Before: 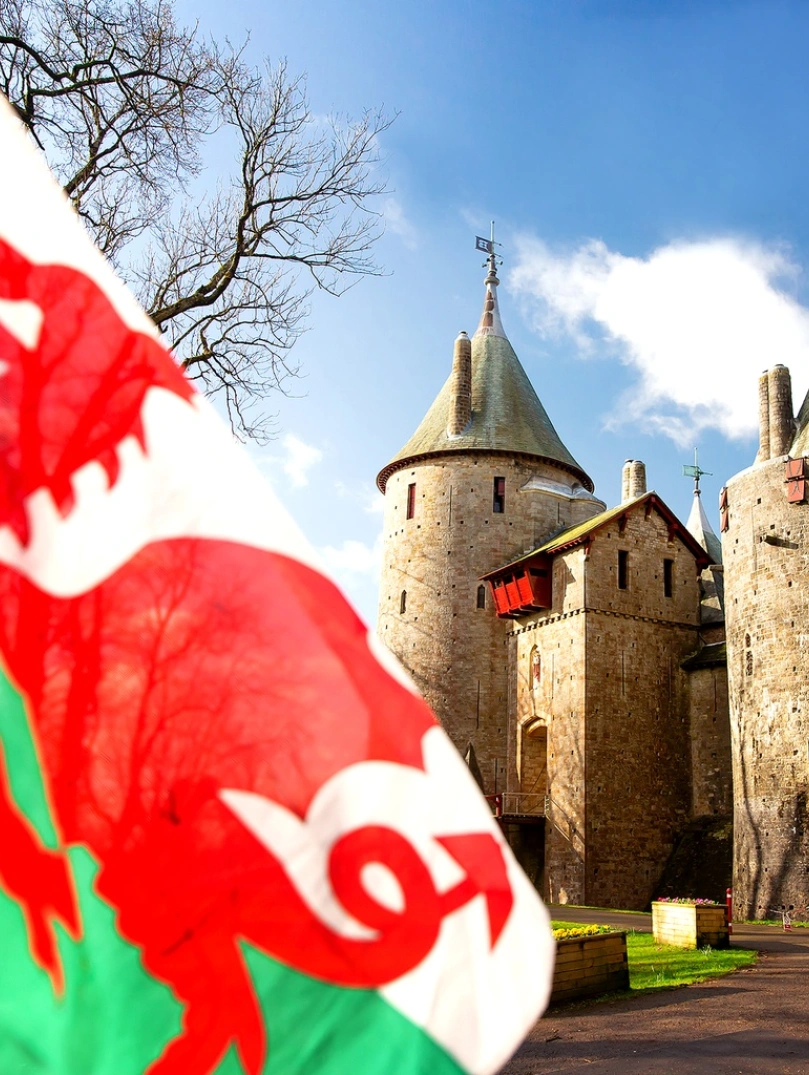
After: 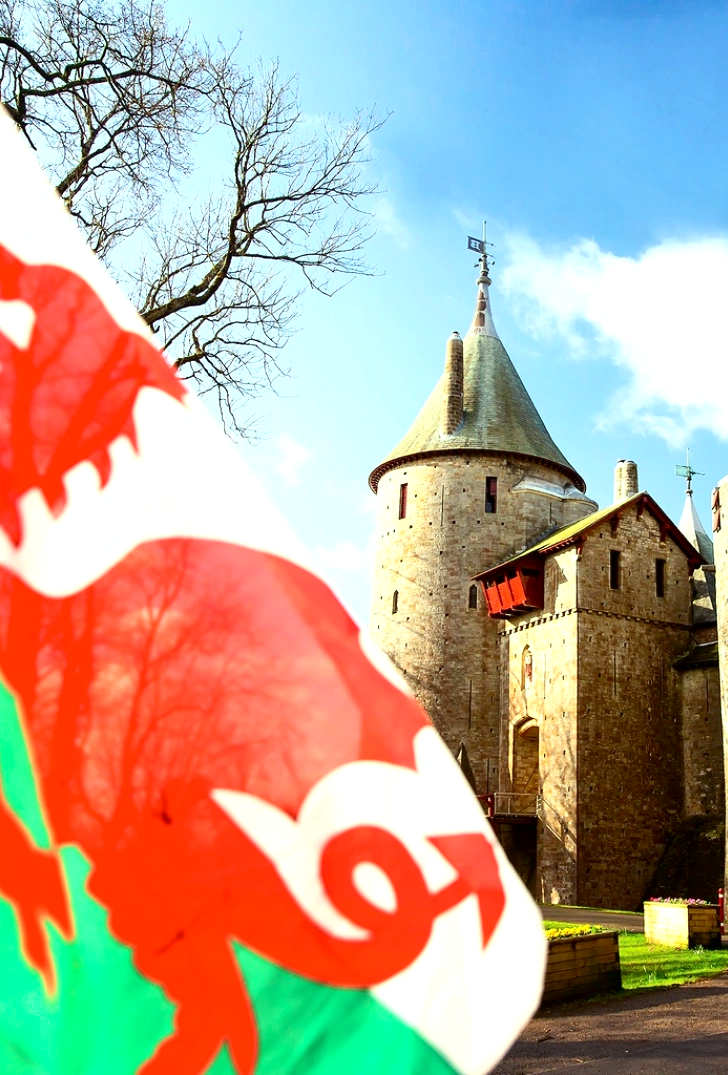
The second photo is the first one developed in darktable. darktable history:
shadows and highlights: shadows 25, highlights -25
contrast brightness saturation: contrast 0.22
exposure: exposure 0.4 EV, compensate highlight preservation false
crop and rotate: left 1.088%, right 8.807%
color correction: highlights a* -8, highlights b* 3.1
